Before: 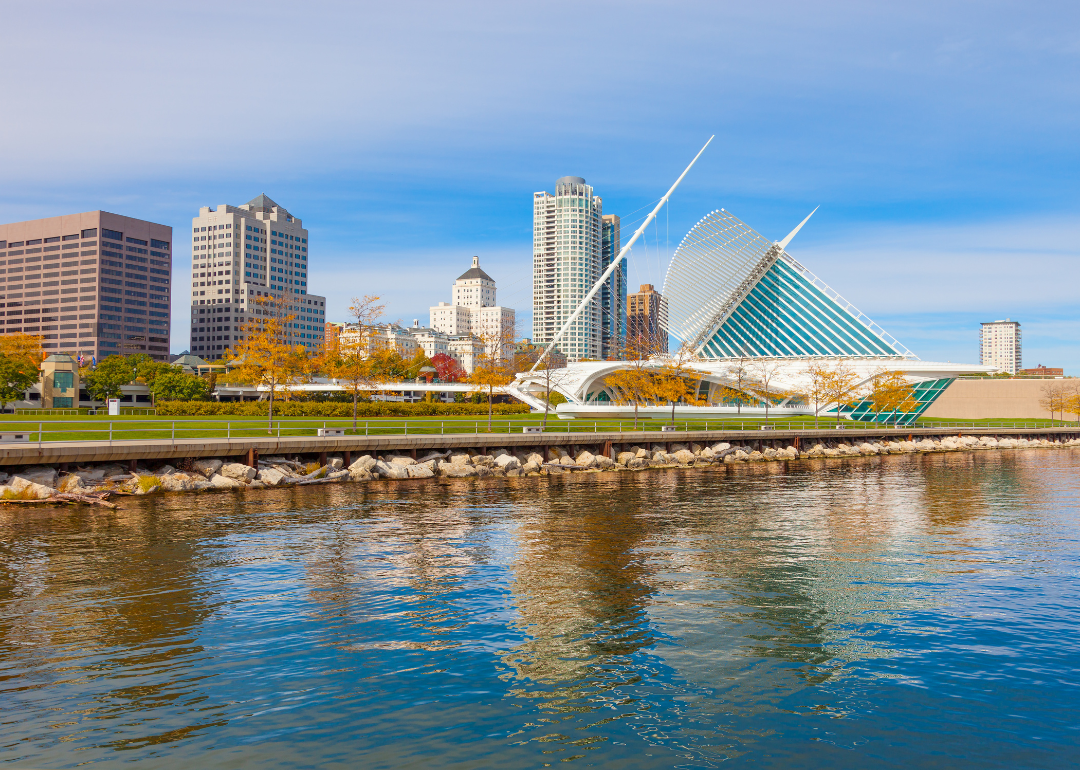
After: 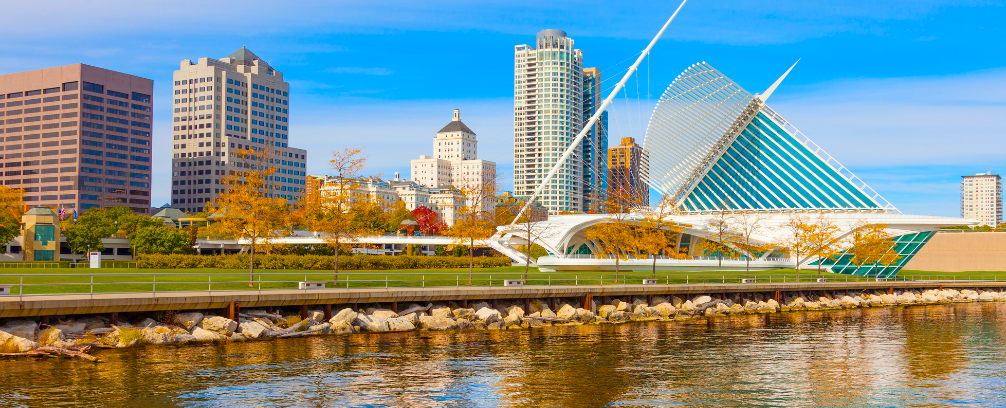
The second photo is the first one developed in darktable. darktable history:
crop: left 1.835%, top 19.099%, right 4.926%, bottom 27.835%
color balance rgb: linear chroma grading › global chroma 15.309%, perceptual saturation grading › global saturation 19.606%, global vibrance 20%
